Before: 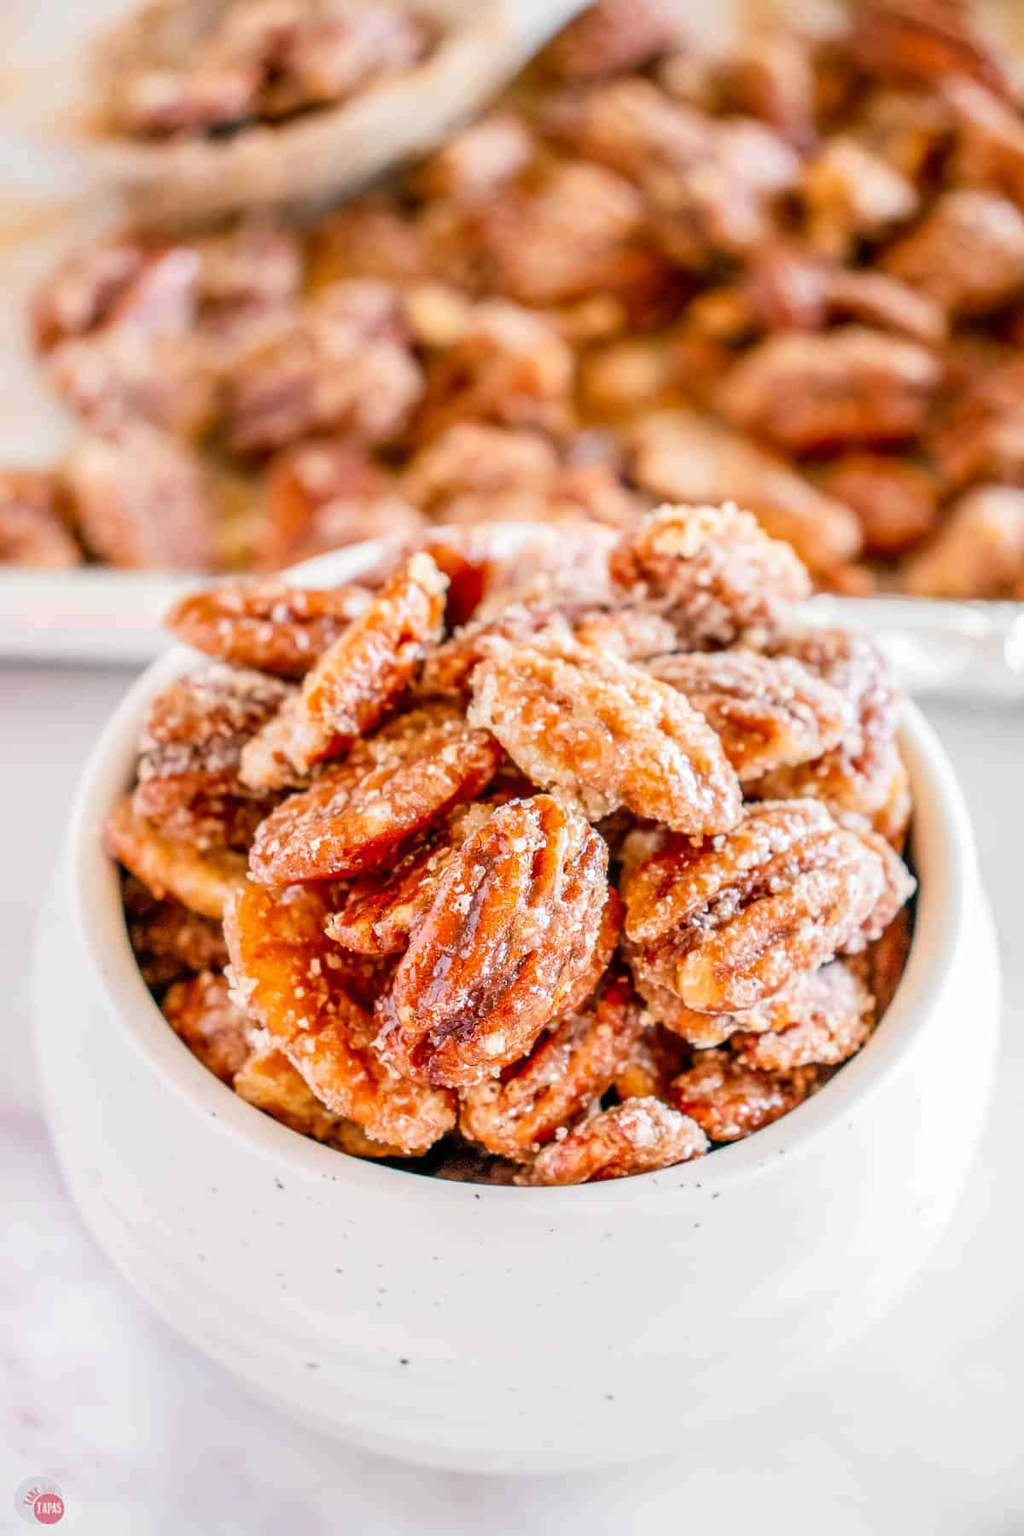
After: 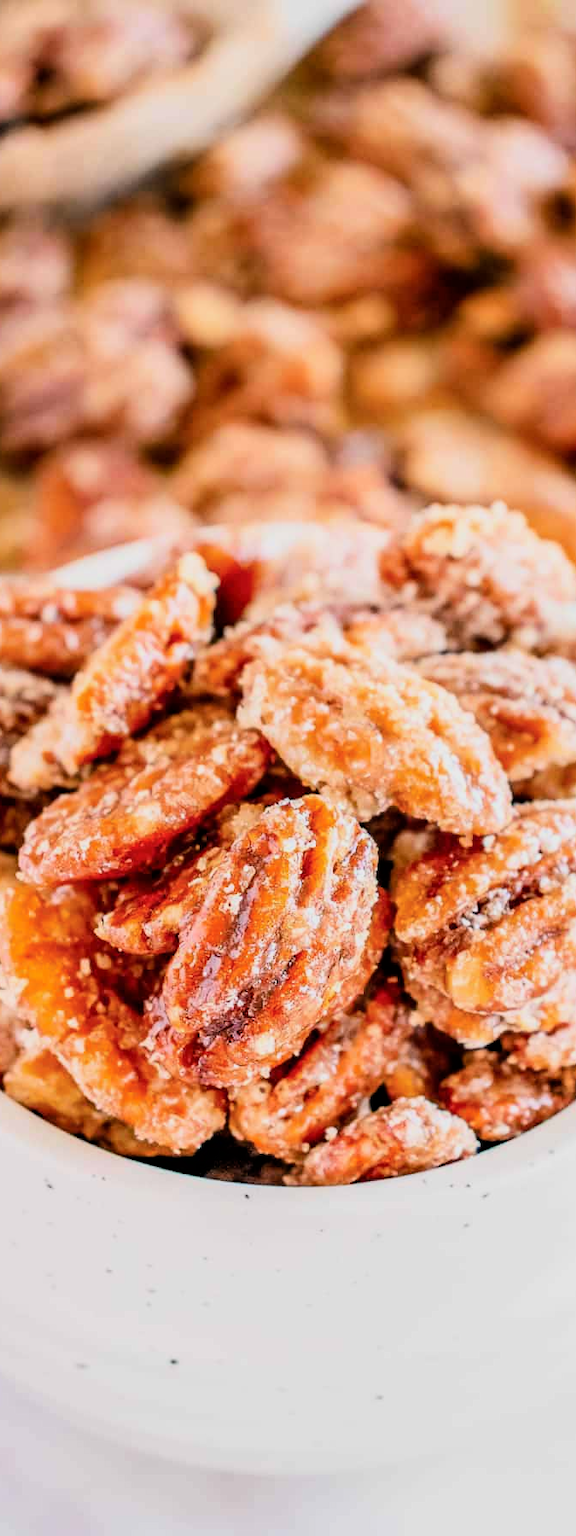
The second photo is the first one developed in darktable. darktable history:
crop and rotate: left 22.516%, right 21.234%
filmic rgb: hardness 4.17, contrast 1.364, color science v6 (2022)
